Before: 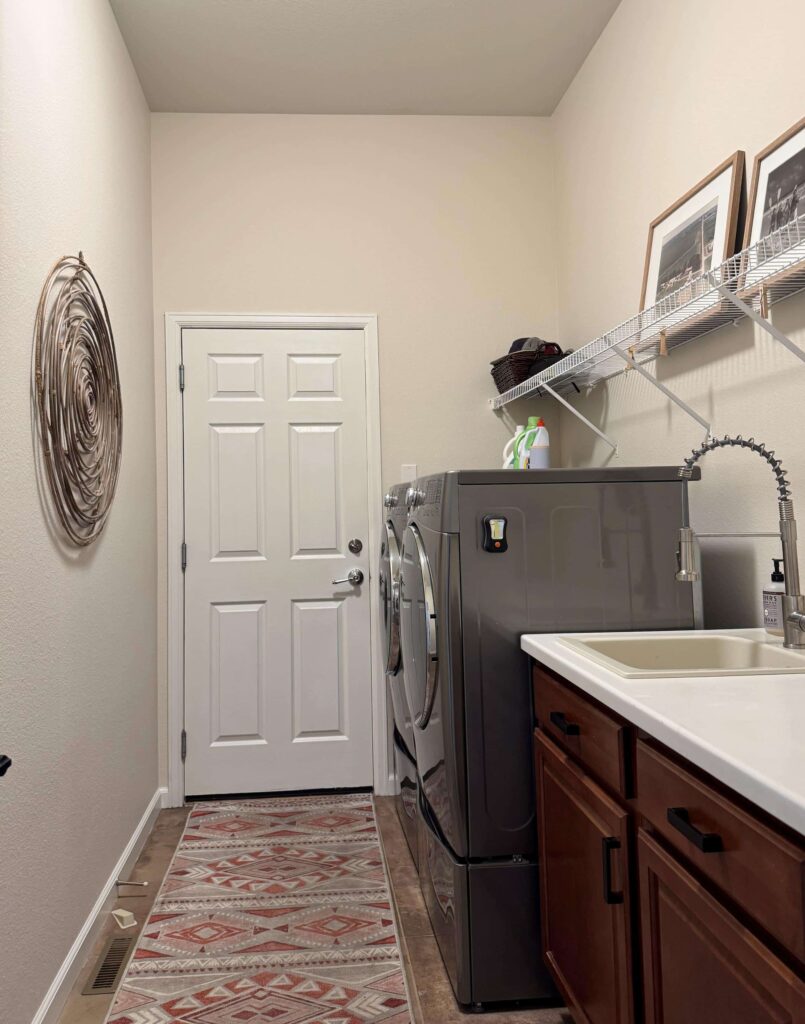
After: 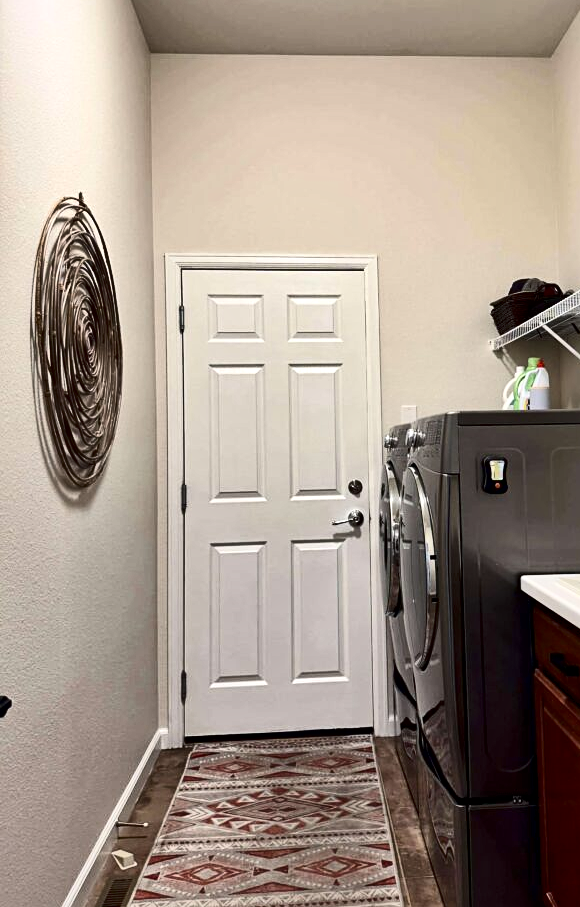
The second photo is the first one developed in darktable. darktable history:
local contrast: mode bilateral grid, contrast 25, coarseness 60, detail 151%, midtone range 0.2
crop: top 5.775%, right 27.864%, bottom 5.646%
exposure: black level correction 0.001, exposure 0.015 EV, compensate highlight preservation false
shadows and highlights: soften with gaussian
sharpen: amount 0.204
contrast brightness saturation: contrast 0.289
